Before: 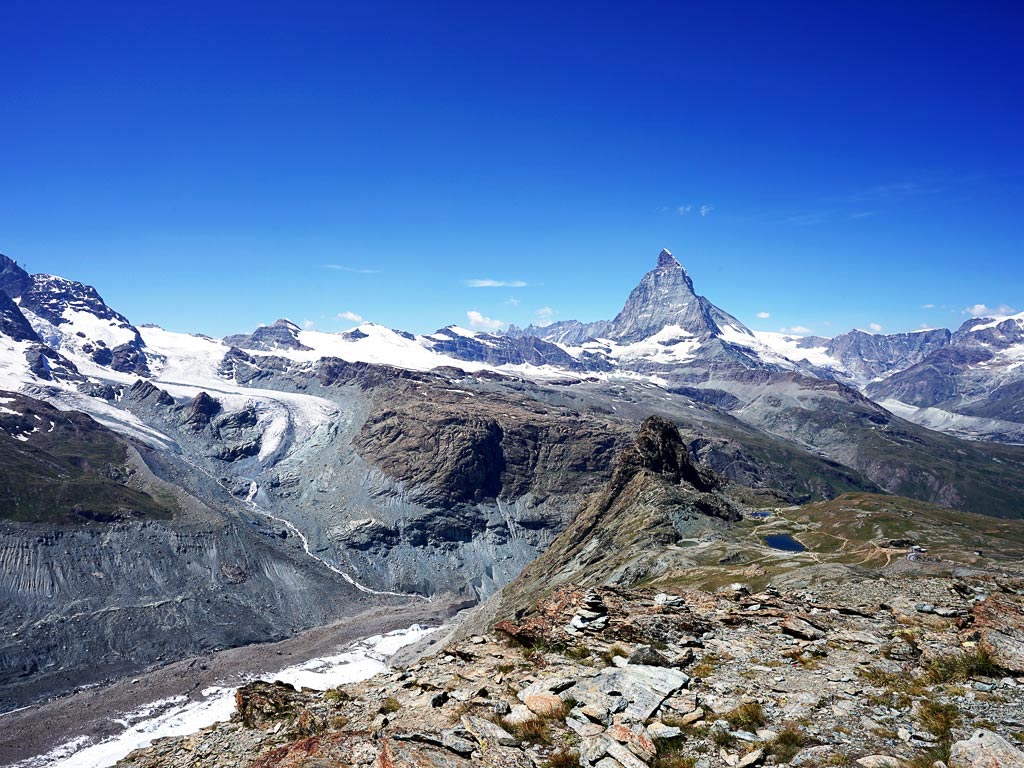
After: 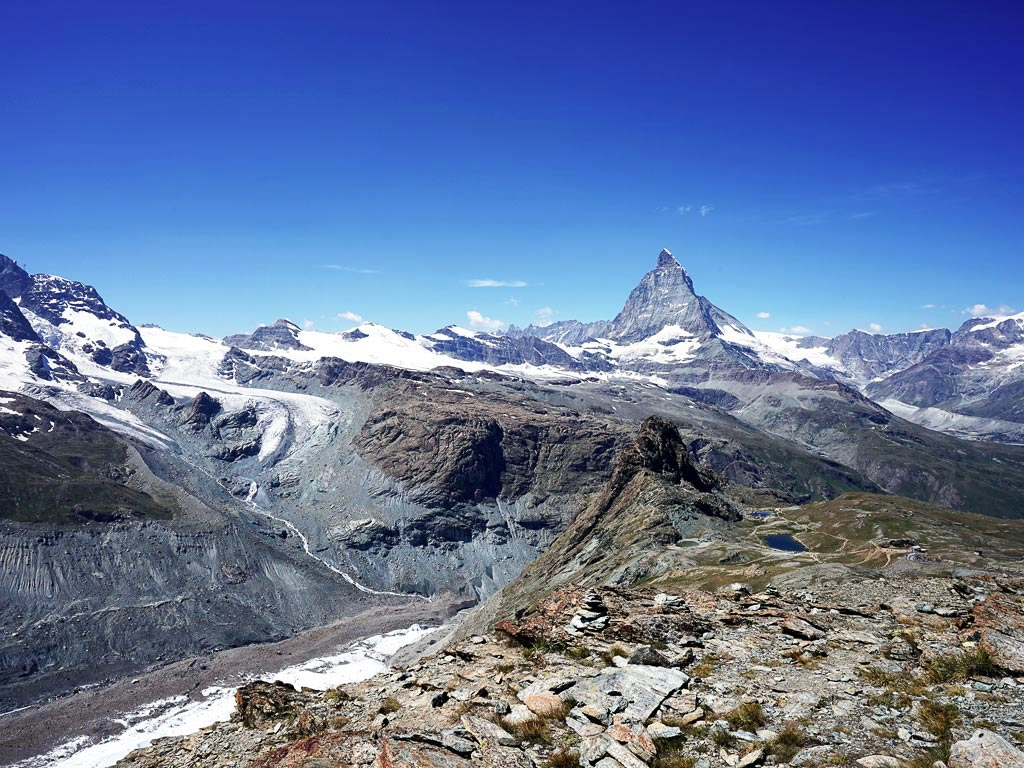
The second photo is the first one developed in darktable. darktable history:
contrast brightness saturation: saturation -0.096
